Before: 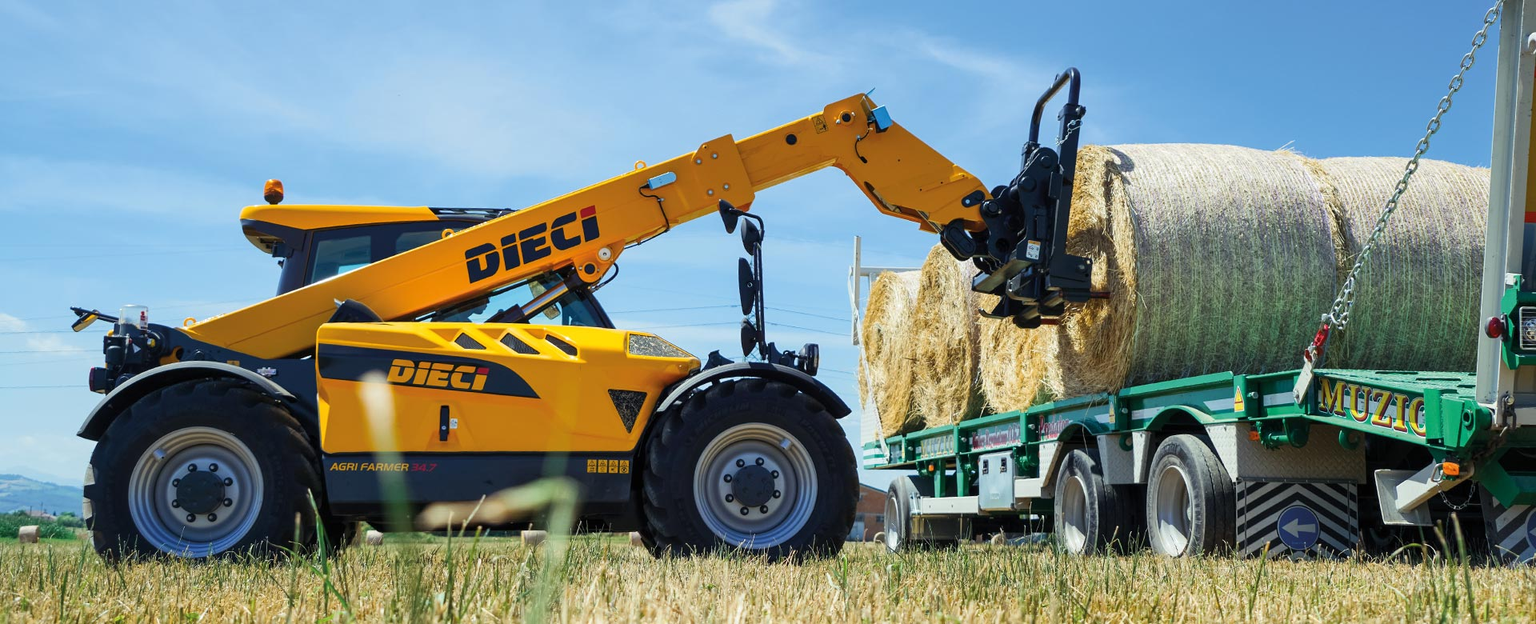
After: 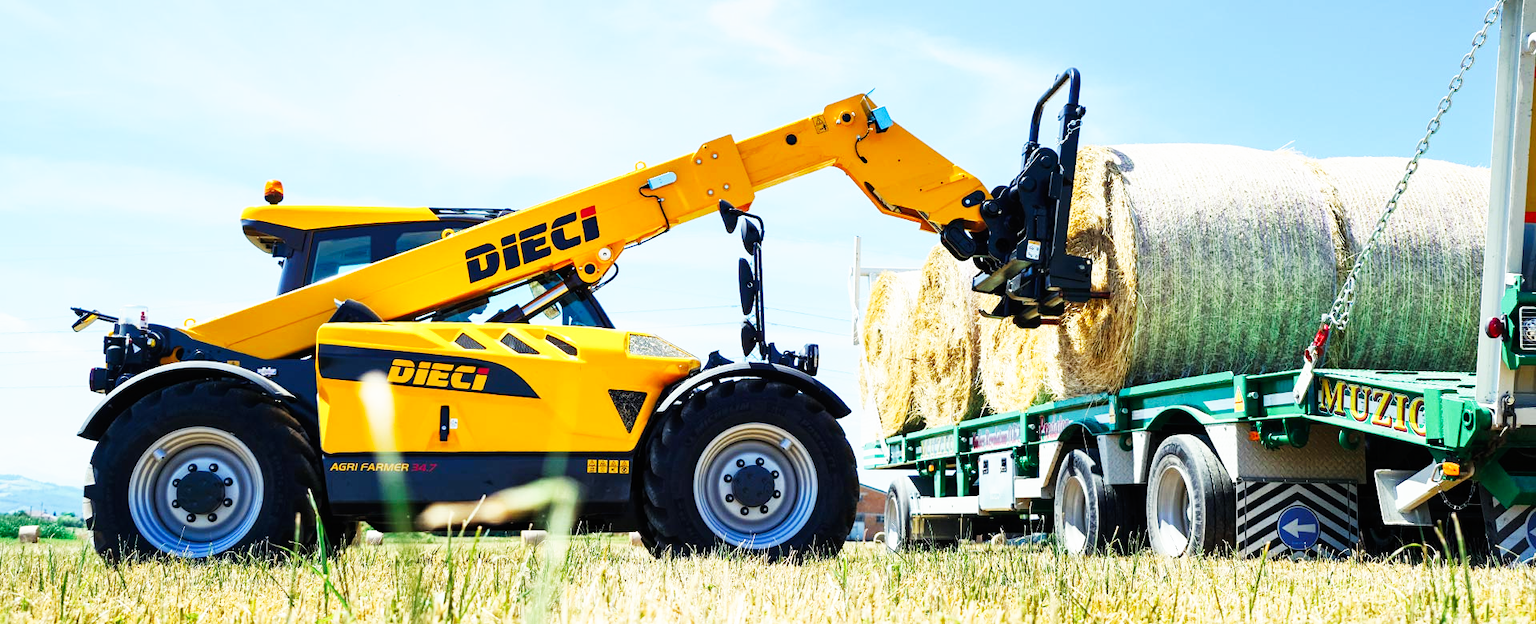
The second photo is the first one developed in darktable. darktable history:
base curve: curves: ch0 [(0, 0) (0.007, 0.004) (0.027, 0.03) (0.046, 0.07) (0.207, 0.54) (0.442, 0.872) (0.673, 0.972) (1, 1)], preserve colors none
white balance: emerald 1
color balance rgb: linear chroma grading › global chroma -0.67%, saturation formula JzAzBz (2021)
